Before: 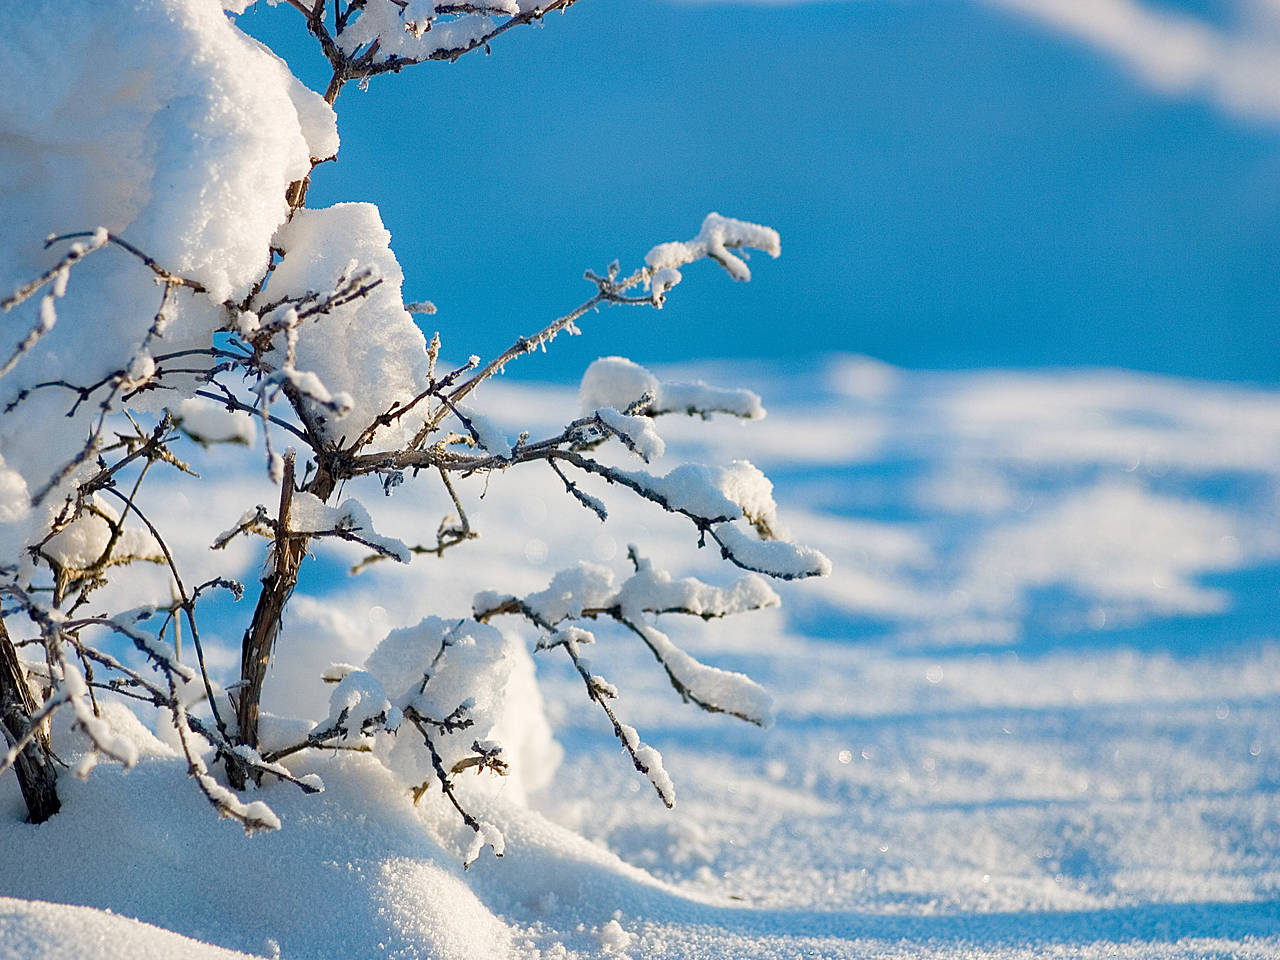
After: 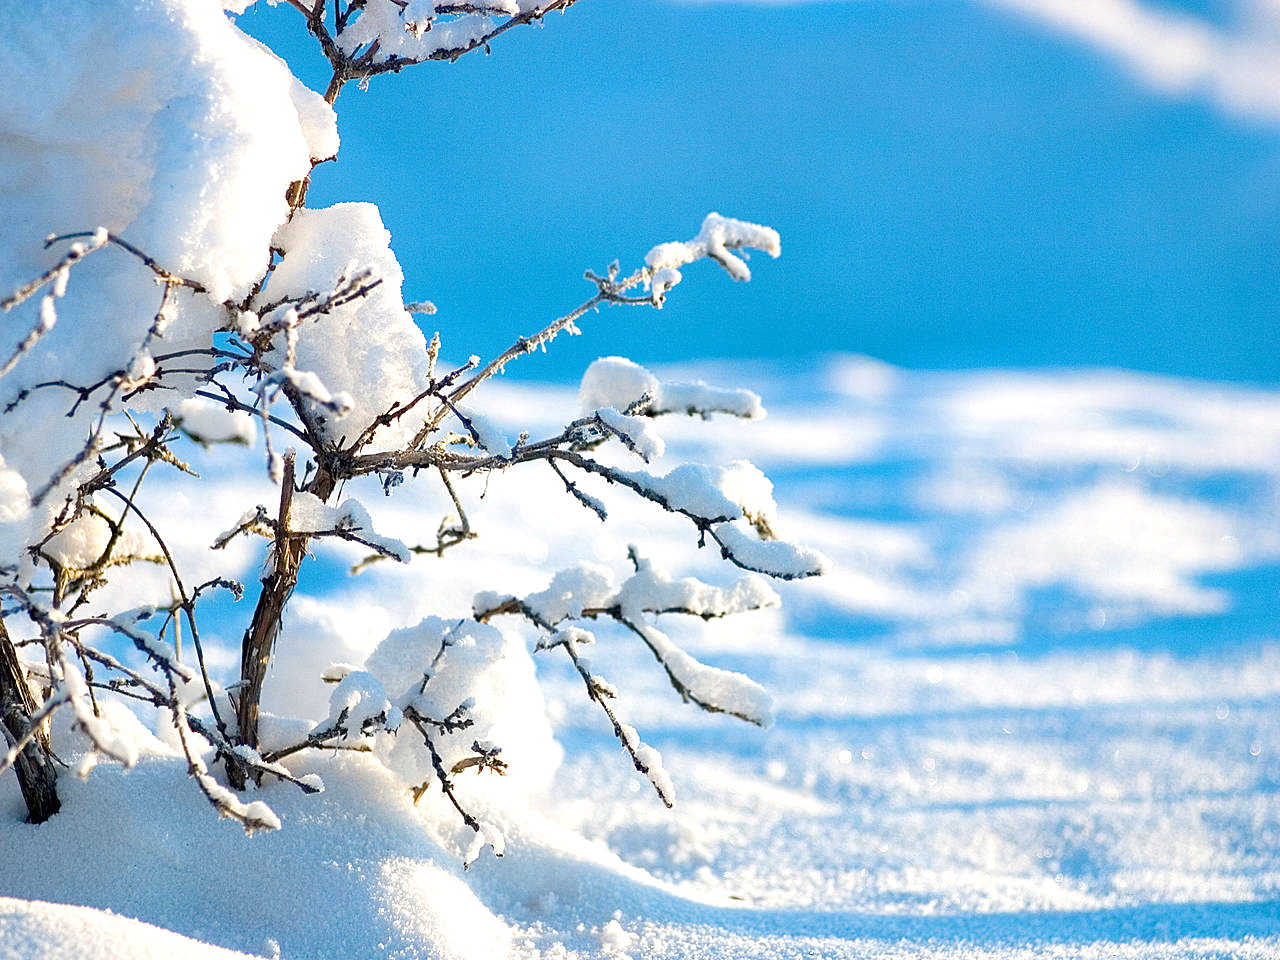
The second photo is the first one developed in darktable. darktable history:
exposure: exposure 0.6 EV, compensate highlight preservation false
rotate and perspective: automatic cropping original format, crop left 0, crop top 0
